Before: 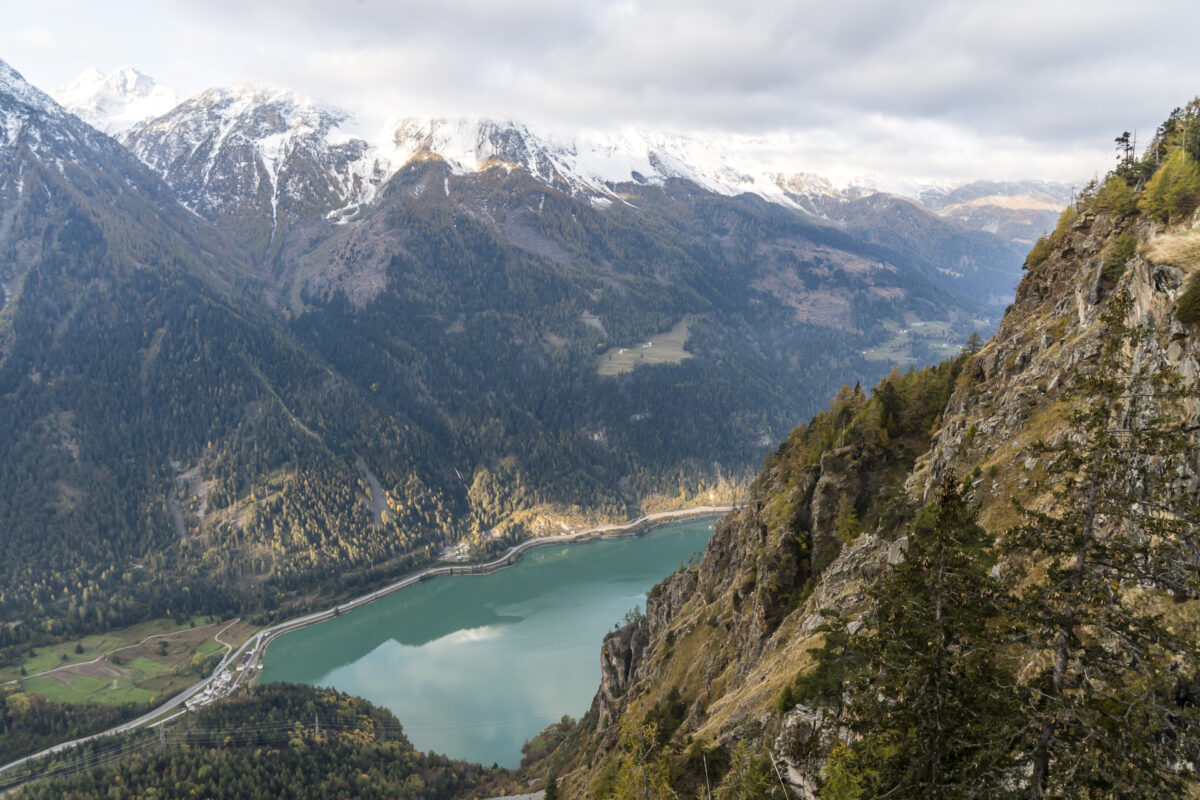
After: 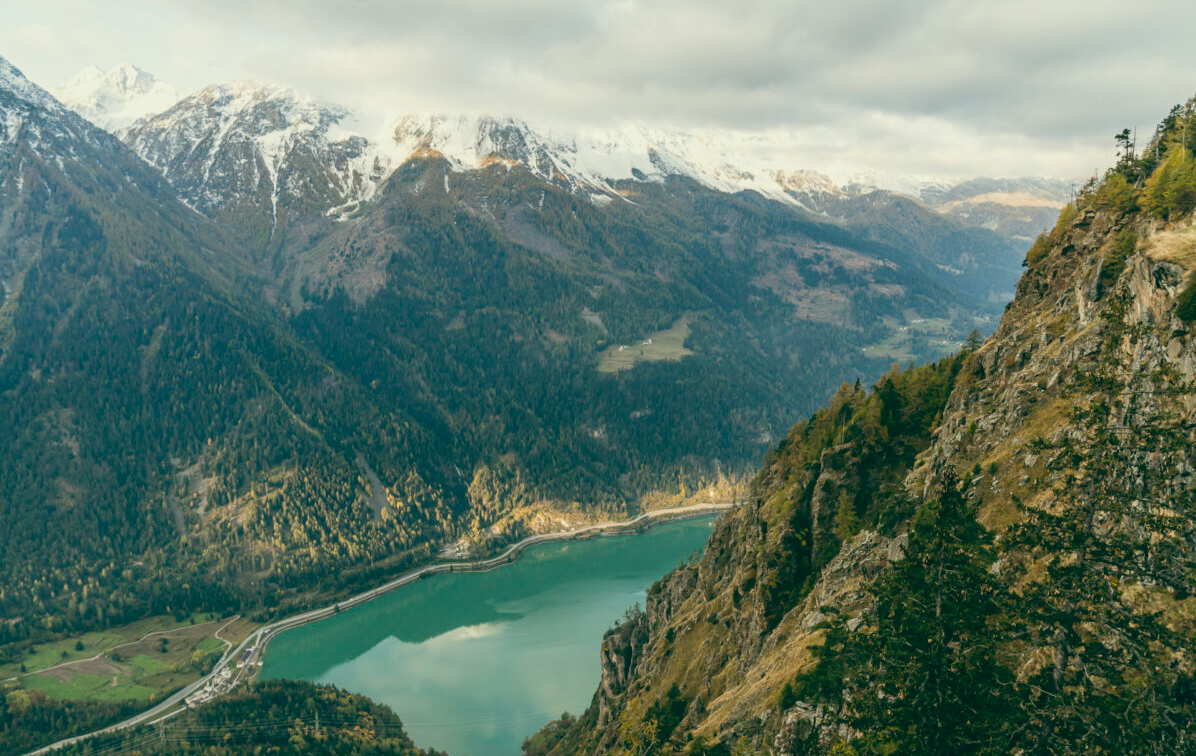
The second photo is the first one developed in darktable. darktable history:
contrast equalizer: y [[0.5, 0.5, 0.472, 0.5, 0.5, 0.5], [0.5 ×6], [0.5 ×6], [0 ×6], [0 ×6]]
local contrast: highlights 61%, shadows 106%, detail 107%, midtone range 0.529
color balance: lift [1.005, 0.99, 1.007, 1.01], gamma [1, 1.034, 1.032, 0.966], gain [0.873, 1.055, 1.067, 0.933]
crop: top 0.448%, right 0.264%, bottom 5.045%
